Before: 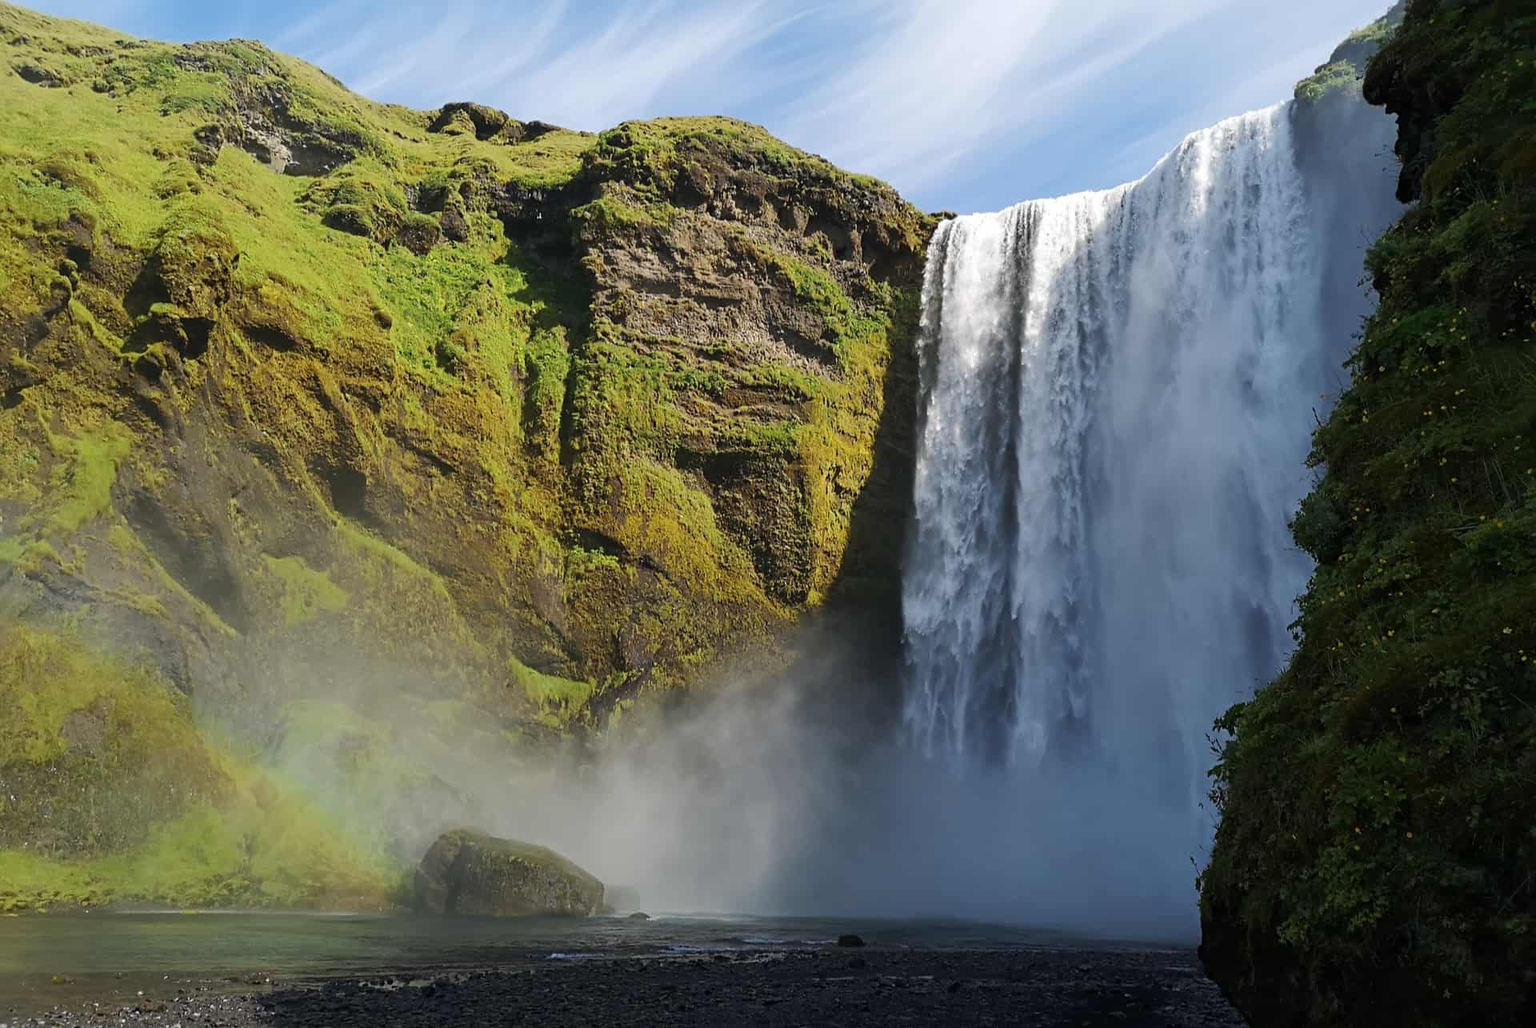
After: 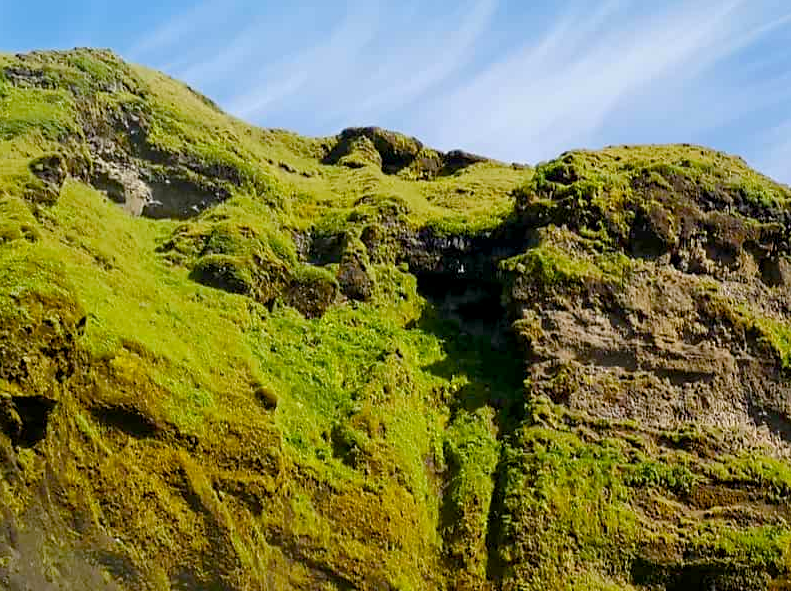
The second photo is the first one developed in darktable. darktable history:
exposure: black level correction 0.009, exposure 0.015 EV, compensate highlight preservation false
color balance rgb: perceptual saturation grading › global saturation 20%, perceptual saturation grading › highlights -24.77%, perceptual saturation grading › shadows 25.049%, global vibrance 30.156%
crop and rotate: left 11.103%, top 0.078%, right 47.686%, bottom 53.924%
